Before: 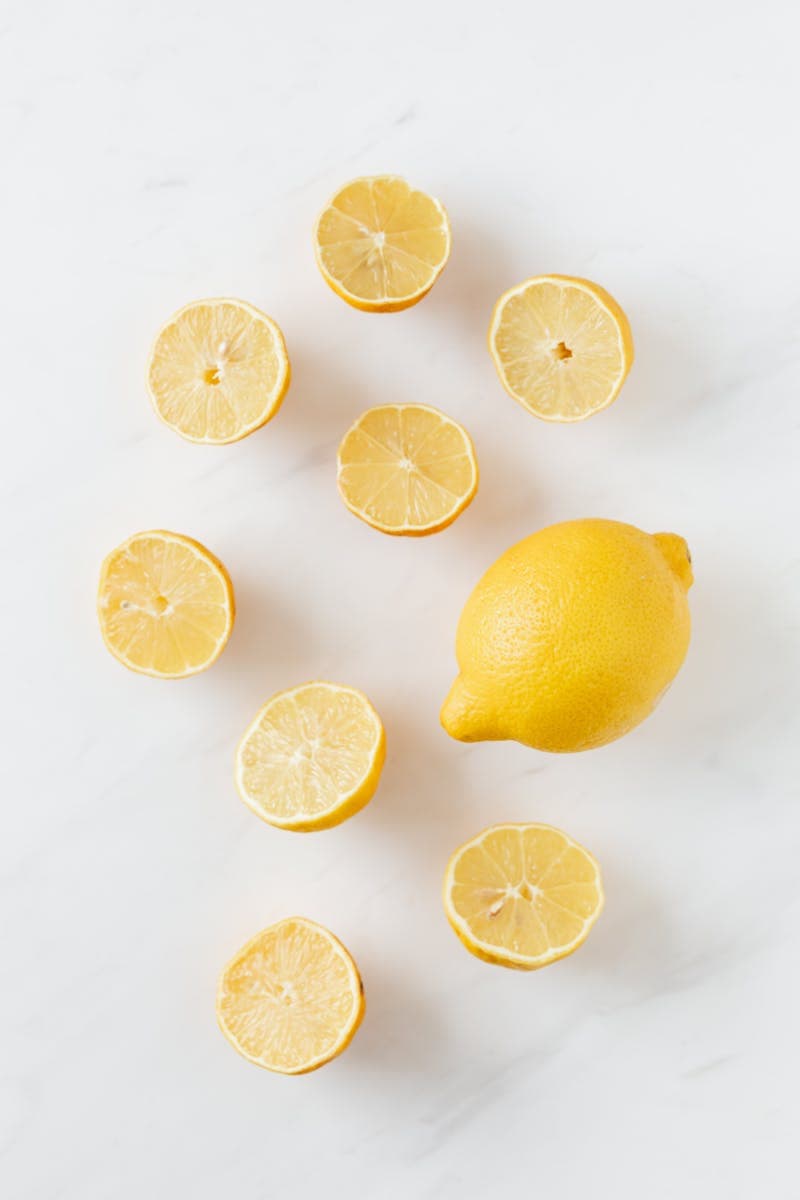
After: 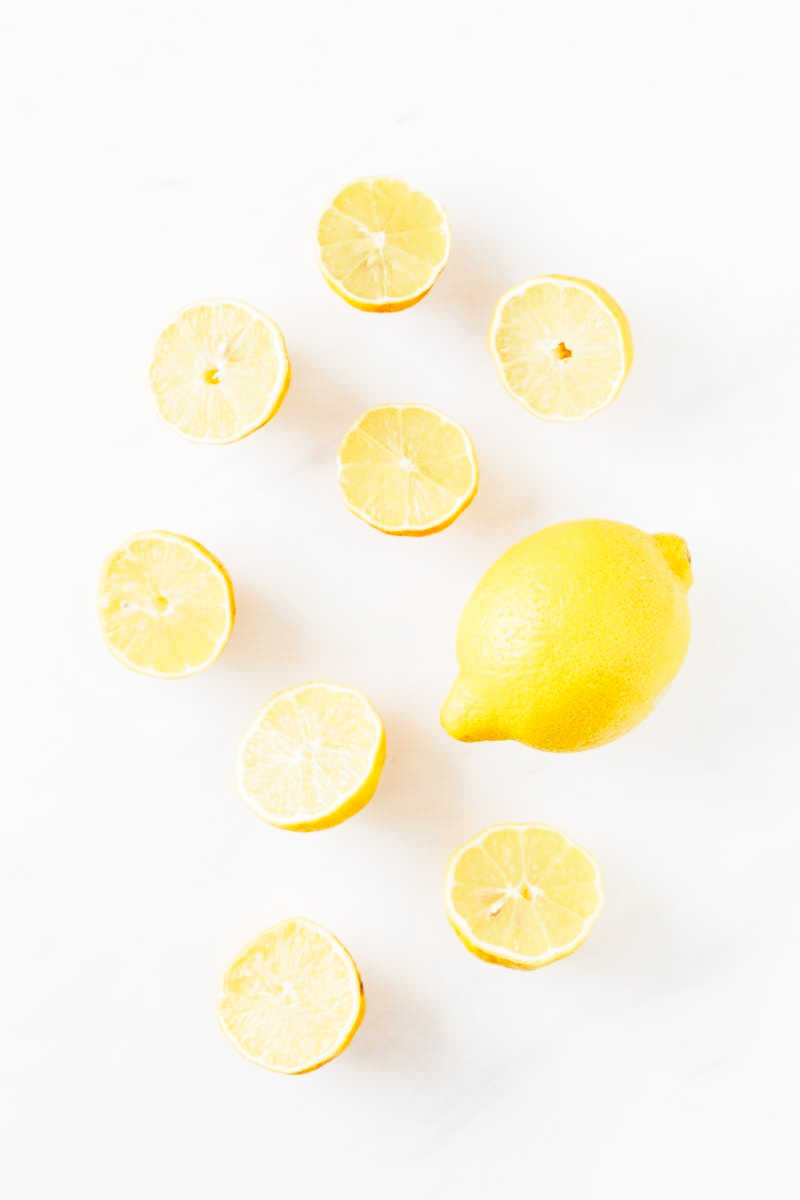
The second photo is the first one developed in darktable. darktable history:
local contrast: mode bilateral grid, contrast 100, coarseness 100, detail 108%, midtone range 0.2
white balance: red 1, blue 1
base curve: curves: ch0 [(0, 0) (0.028, 0.03) (0.121, 0.232) (0.46, 0.748) (0.859, 0.968) (1, 1)], preserve colors none
